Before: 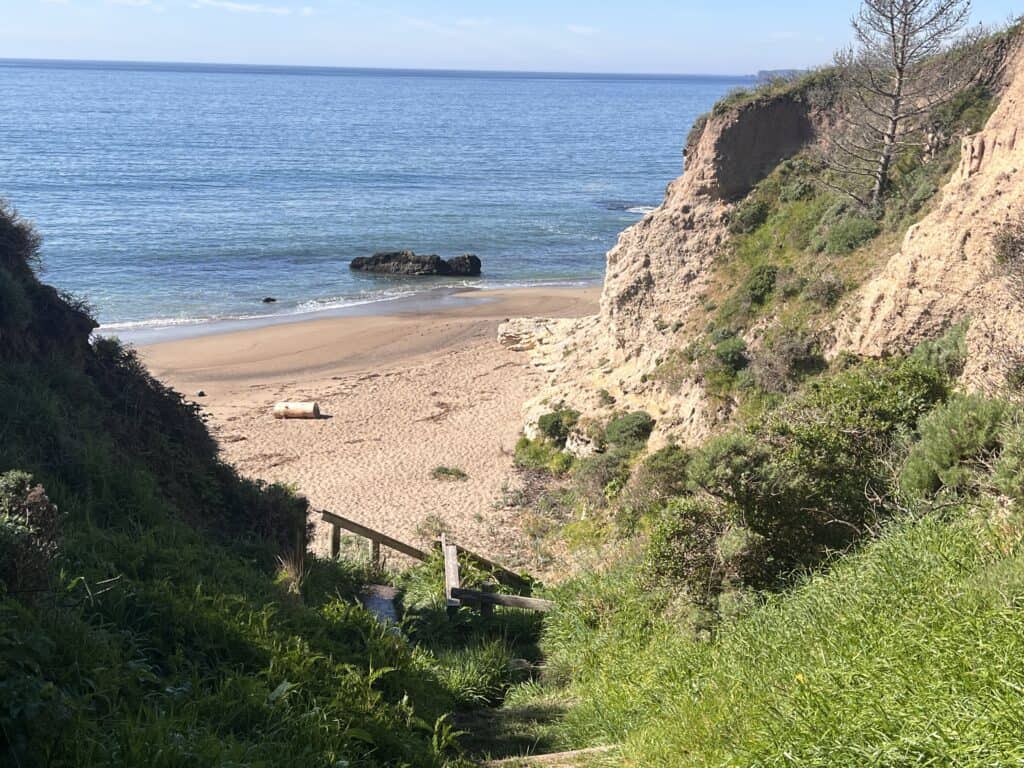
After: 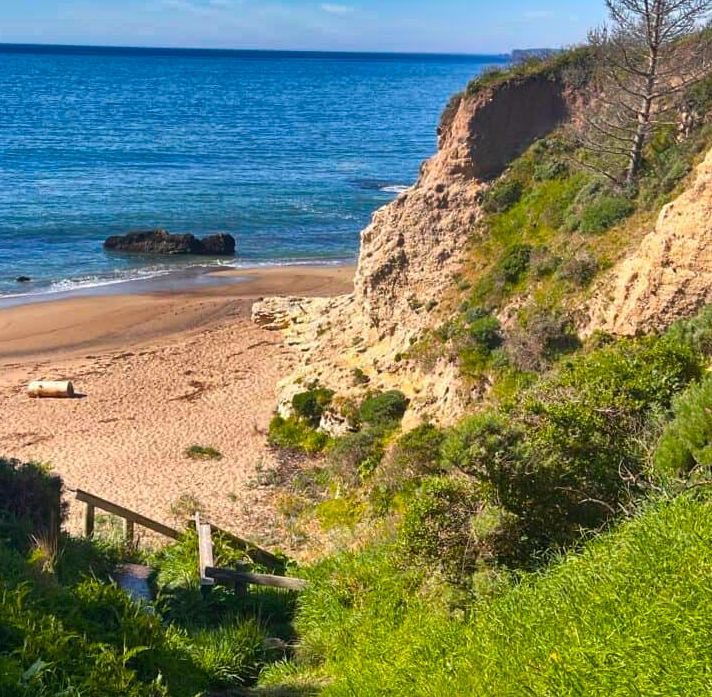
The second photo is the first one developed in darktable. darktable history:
crop and rotate: left 24.034%, top 2.838%, right 6.406%, bottom 6.299%
shadows and highlights: shadows 20.91, highlights -82.73, soften with gaussian
color balance rgb: linear chroma grading › global chroma 15%, perceptual saturation grading › global saturation 30%
tone equalizer: on, module defaults
